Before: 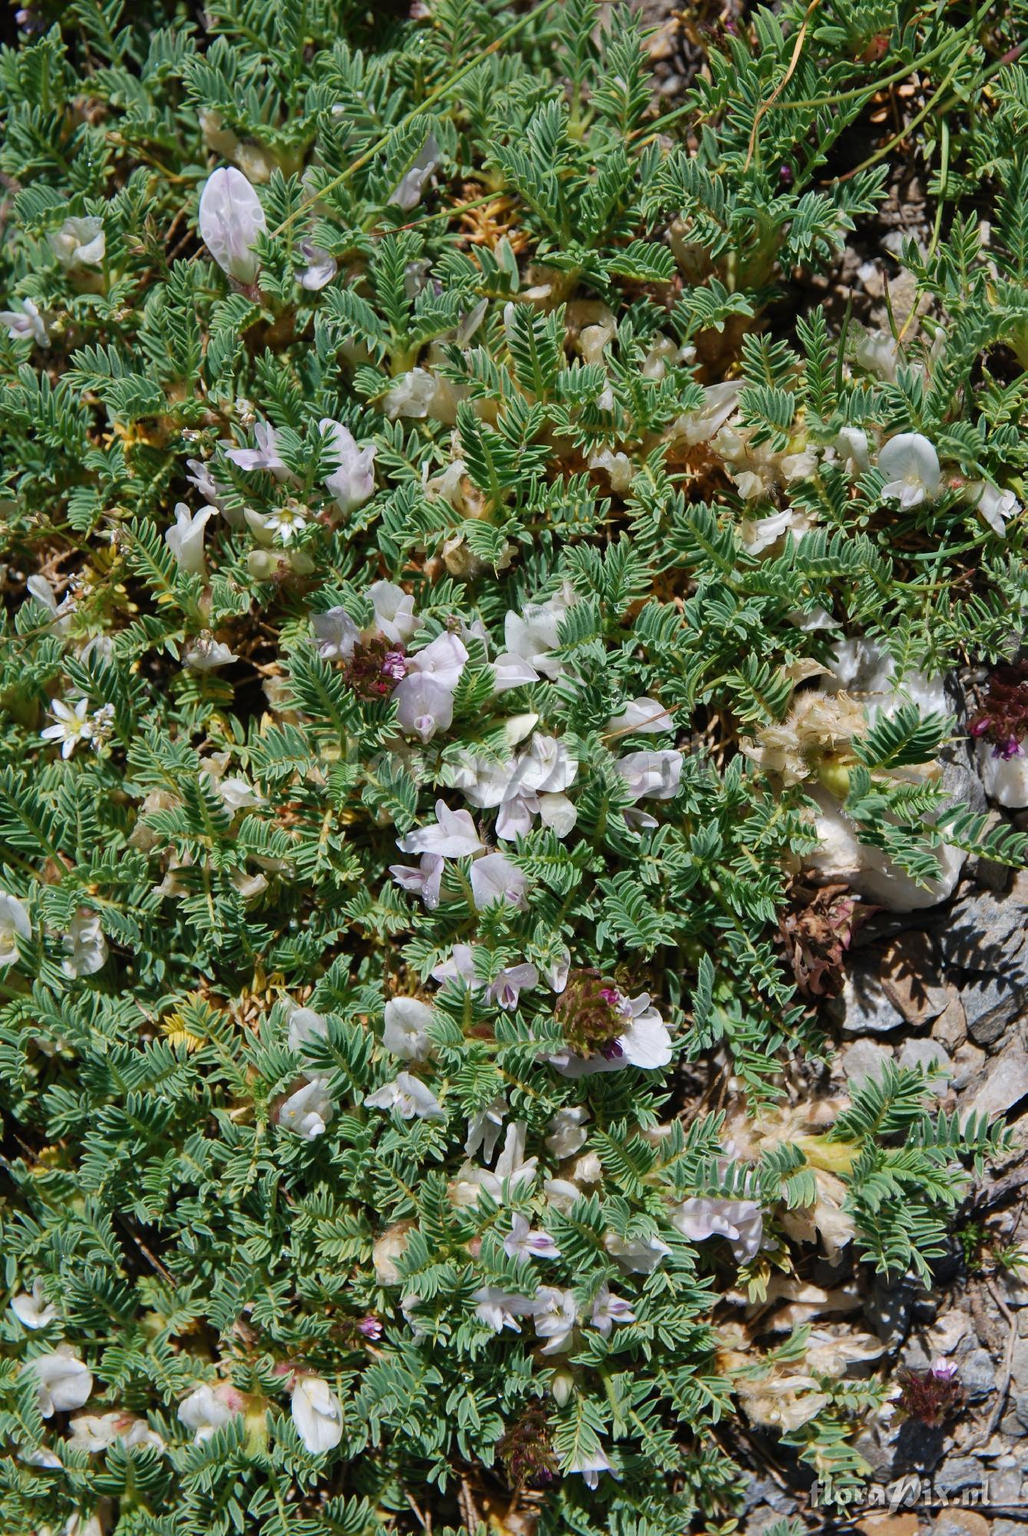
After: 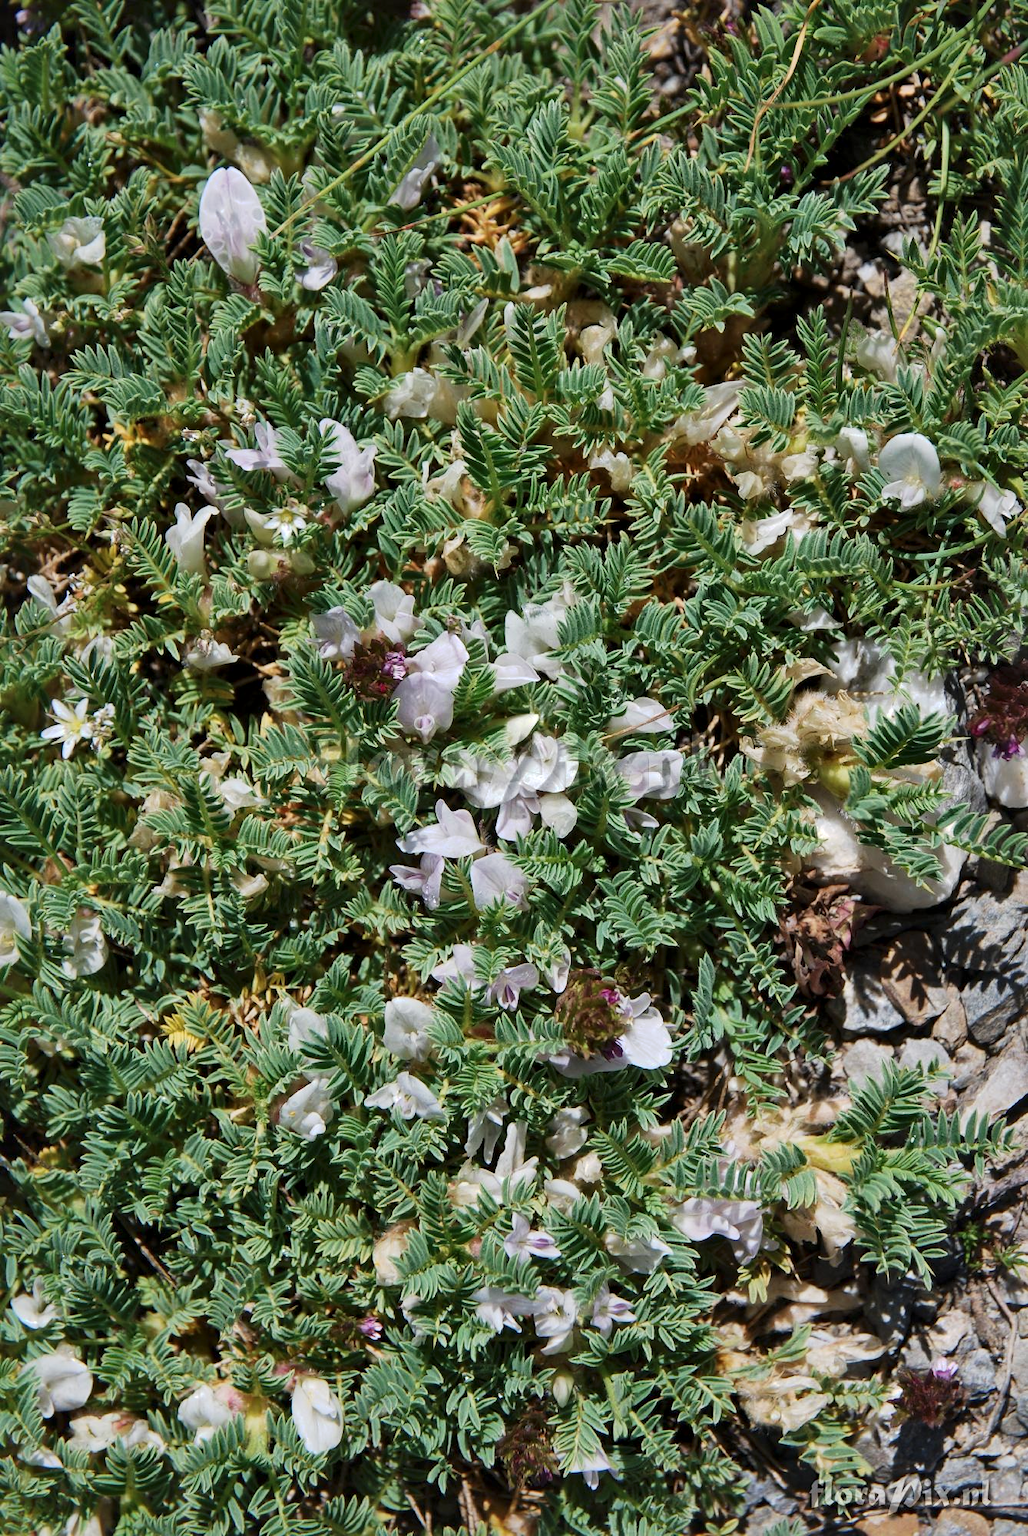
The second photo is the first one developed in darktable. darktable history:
local contrast: mode bilateral grid, contrast 25, coarseness 60, detail 151%, midtone range 0.2
tone curve: curves: ch0 [(0, 0) (0.003, 0.032) (0.011, 0.04) (0.025, 0.058) (0.044, 0.084) (0.069, 0.107) (0.1, 0.13) (0.136, 0.158) (0.177, 0.193) (0.224, 0.236) (0.277, 0.283) (0.335, 0.335) (0.399, 0.399) (0.468, 0.467) (0.543, 0.533) (0.623, 0.612) (0.709, 0.698) (0.801, 0.776) (0.898, 0.848) (1, 1)], preserve colors none
